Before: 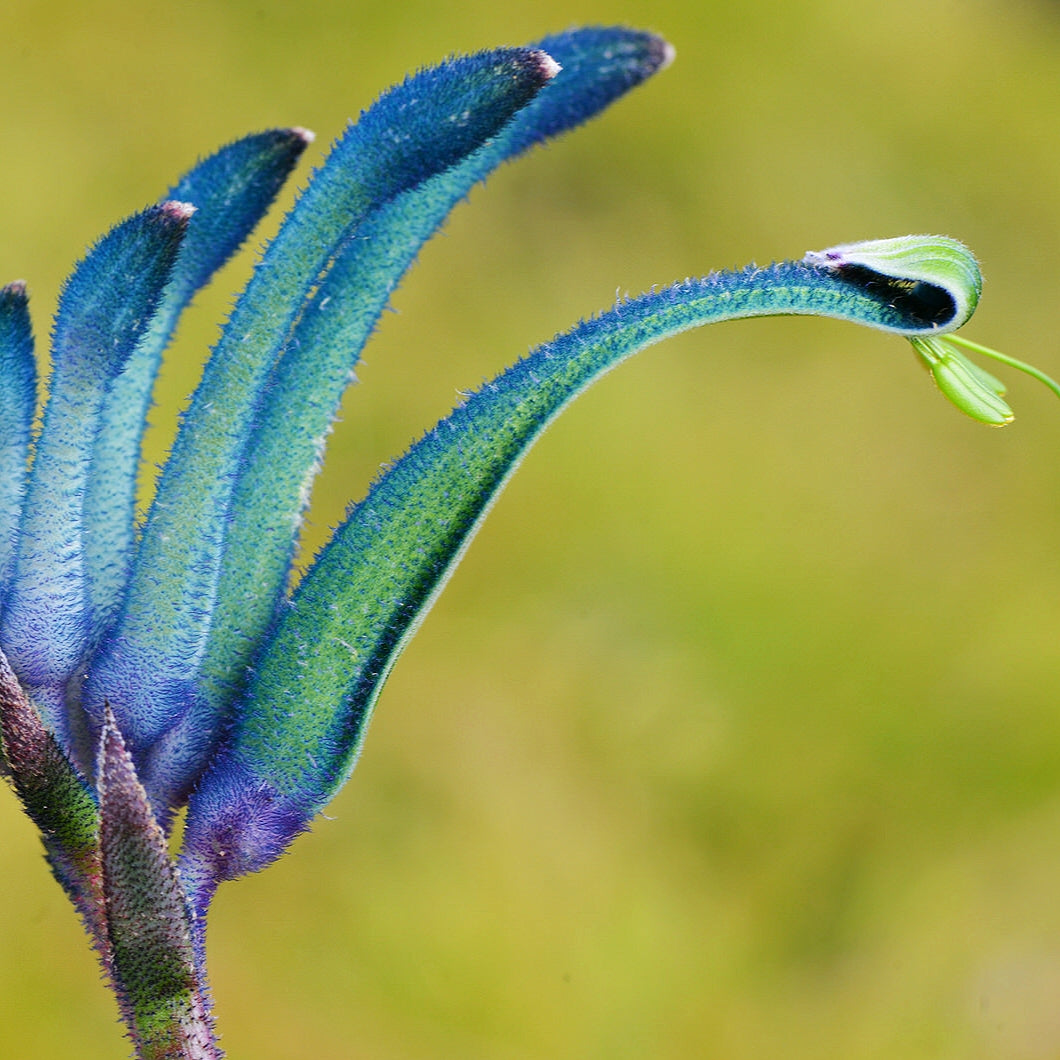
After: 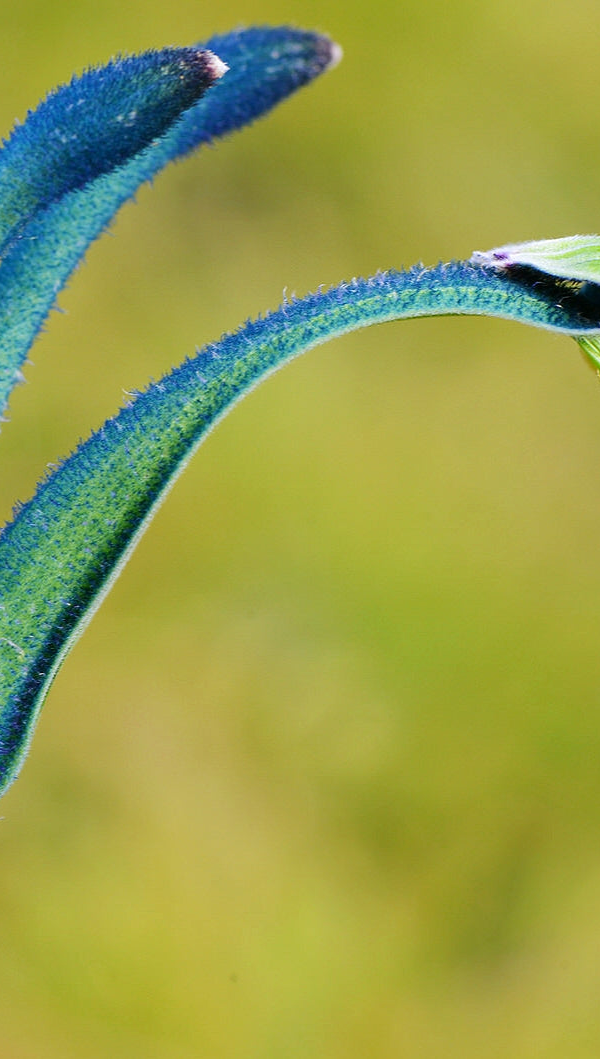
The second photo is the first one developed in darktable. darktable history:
crop: left 31.458%, top 0%, right 11.876%
color balance: mode lift, gamma, gain (sRGB)
